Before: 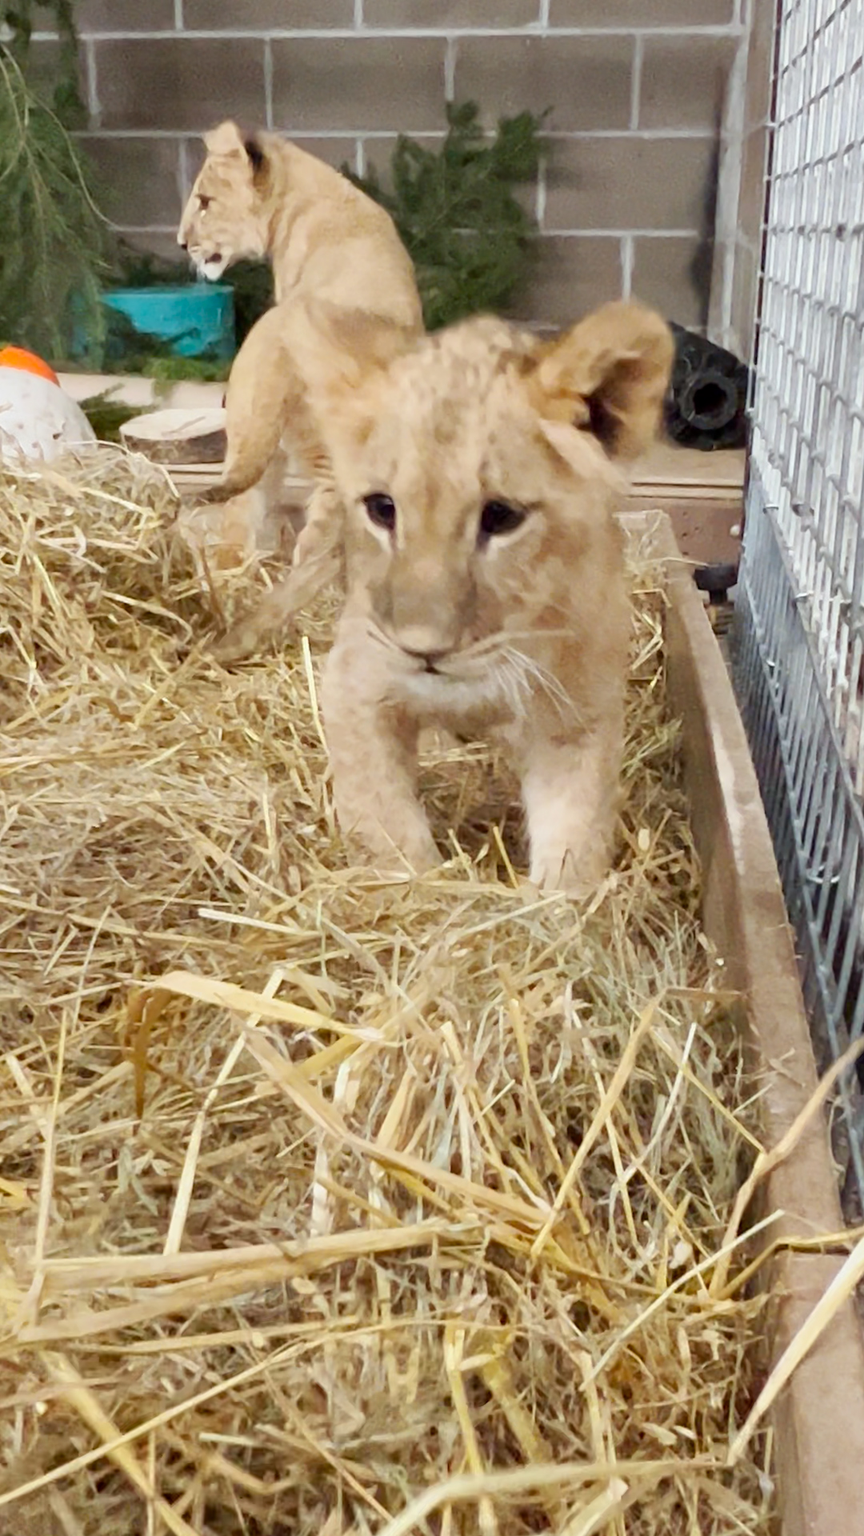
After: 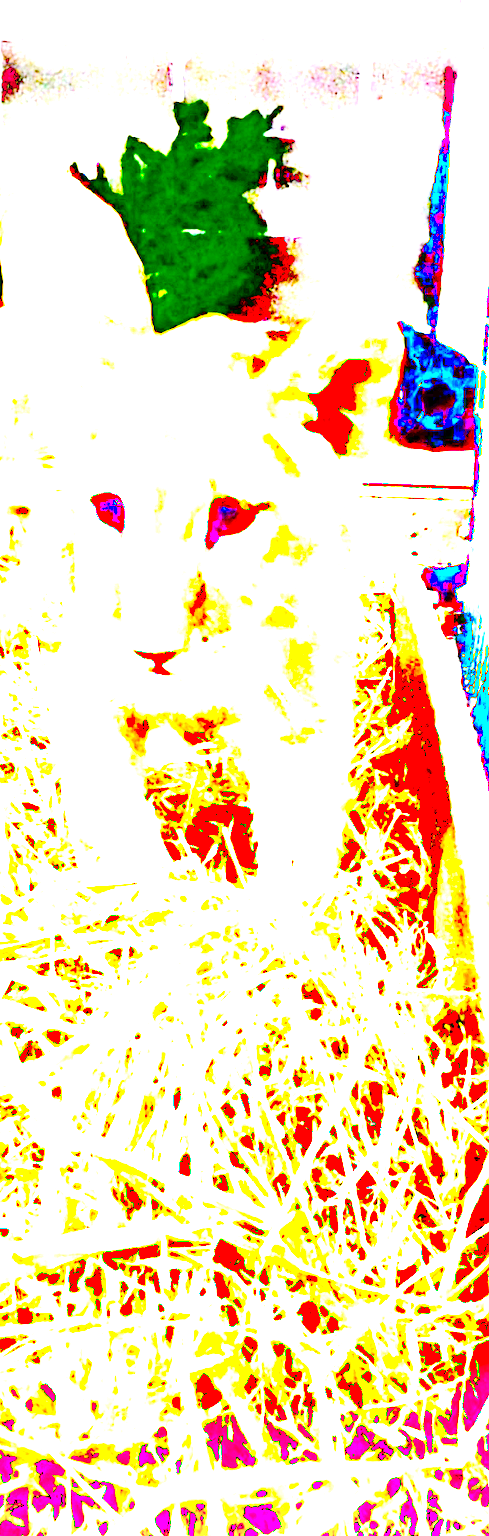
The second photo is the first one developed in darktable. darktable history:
tone equalizer: on, module defaults
tone curve: curves: ch0 [(0, 0) (0.003, 0.001) (0.011, 0.004) (0.025, 0.013) (0.044, 0.022) (0.069, 0.035) (0.1, 0.053) (0.136, 0.088) (0.177, 0.149) (0.224, 0.213) (0.277, 0.293) (0.335, 0.381) (0.399, 0.463) (0.468, 0.546) (0.543, 0.616) (0.623, 0.693) (0.709, 0.766) (0.801, 0.843) (0.898, 0.921) (1, 1)], preserve colors none
contrast brightness saturation: contrast 0.24, brightness -0.24, saturation 0.14
white balance: red 0.926, green 1.003, blue 1.133
vignetting: on, module defaults
exposure: black level correction 0.1, exposure 3 EV, compensate highlight preservation false
rotate and perspective: automatic cropping off
crop: left 31.458%, top 0%, right 11.876%
